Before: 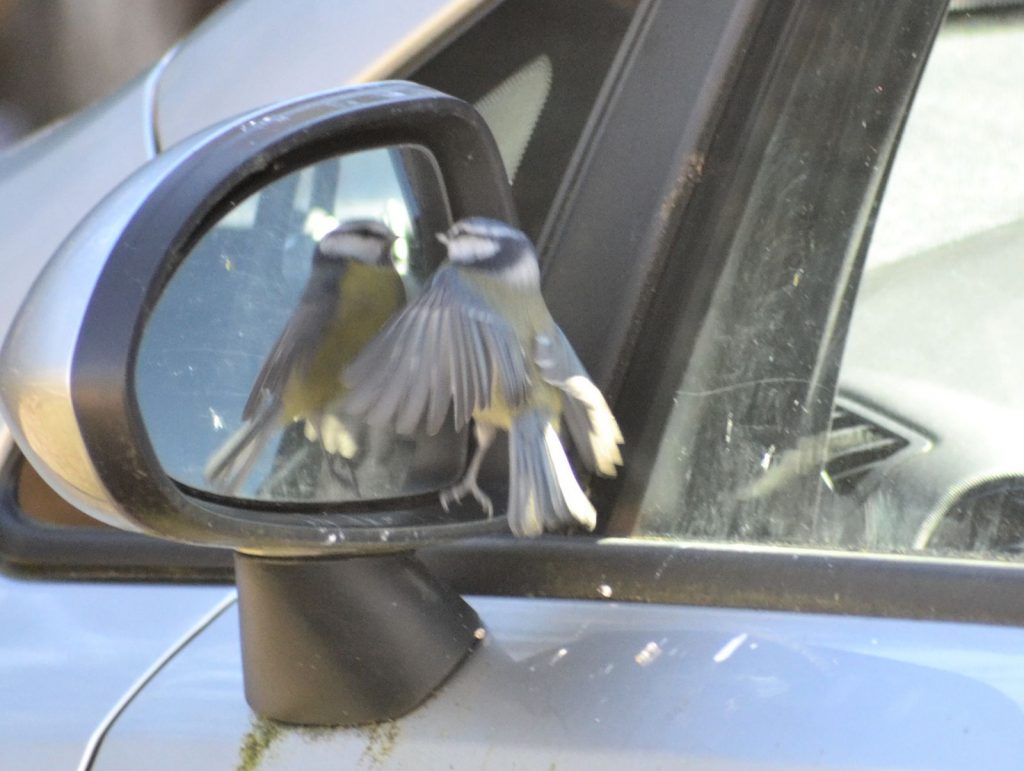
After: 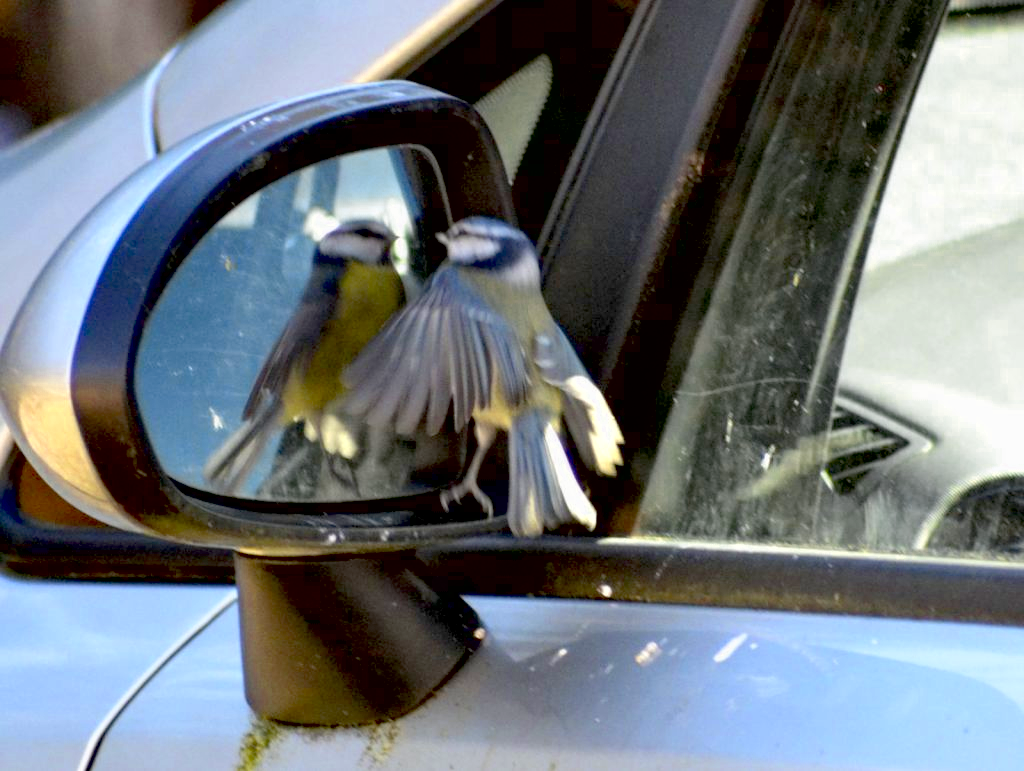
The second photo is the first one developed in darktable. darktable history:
haze removal: adaptive false
exposure: black level correction 0.054, exposure -0.033 EV, compensate highlight preservation false
contrast brightness saturation: contrast 0.032, brightness -0.033
color zones: curves: ch0 [(0.004, 0.305) (0.261, 0.623) (0.389, 0.399) (0.708, 0.571) (0.947, 0.34)]; ch1 [(0.025, 0.645) (0.229, 0.584) (0.326, 0.551) (0.484, 0.262) (0.757, 0.643)]
